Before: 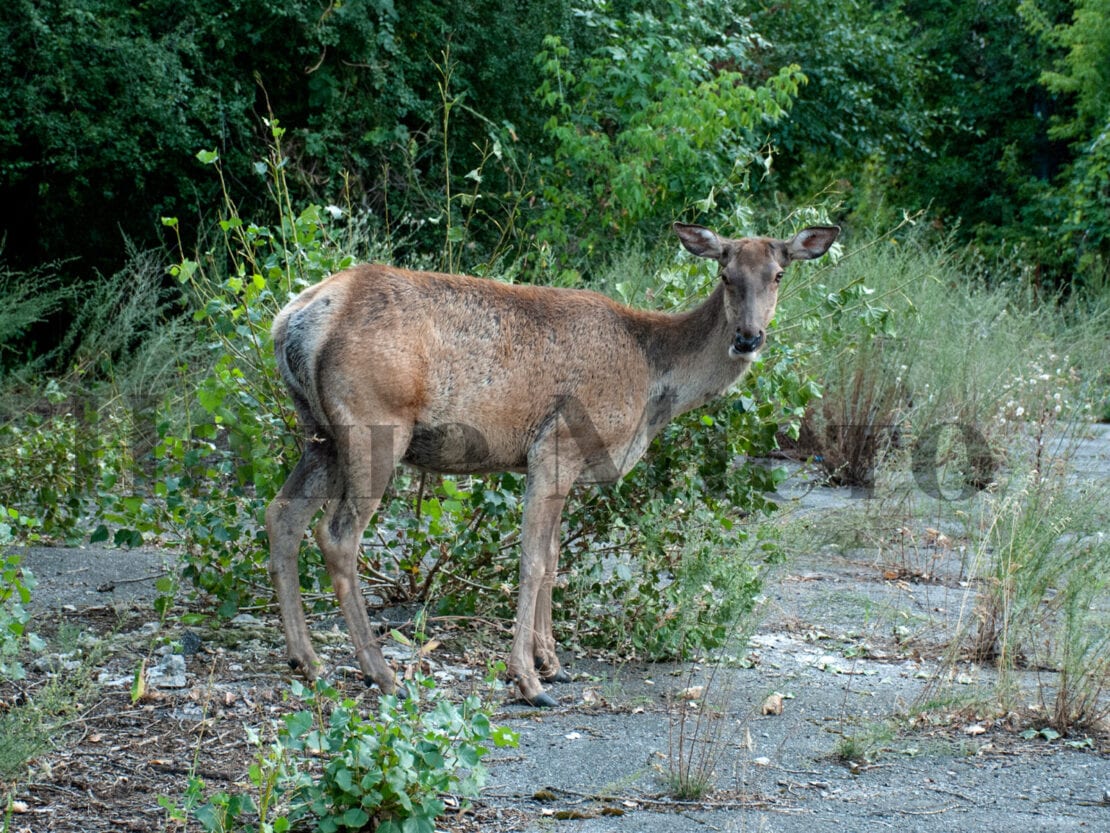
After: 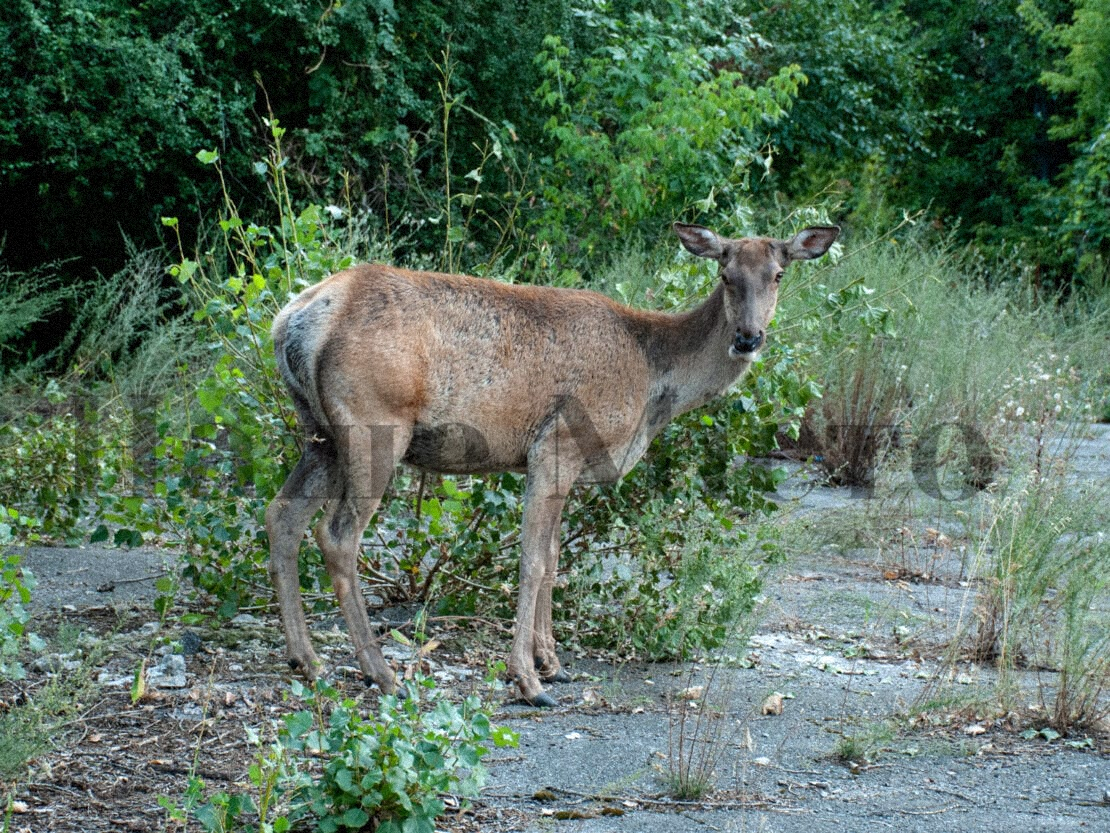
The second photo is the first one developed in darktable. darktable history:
white balance: red 0.986, blue 1.01
shadows and highlights: radius 264.75, soften with gaussian
grain: mid-tones bias 0%
